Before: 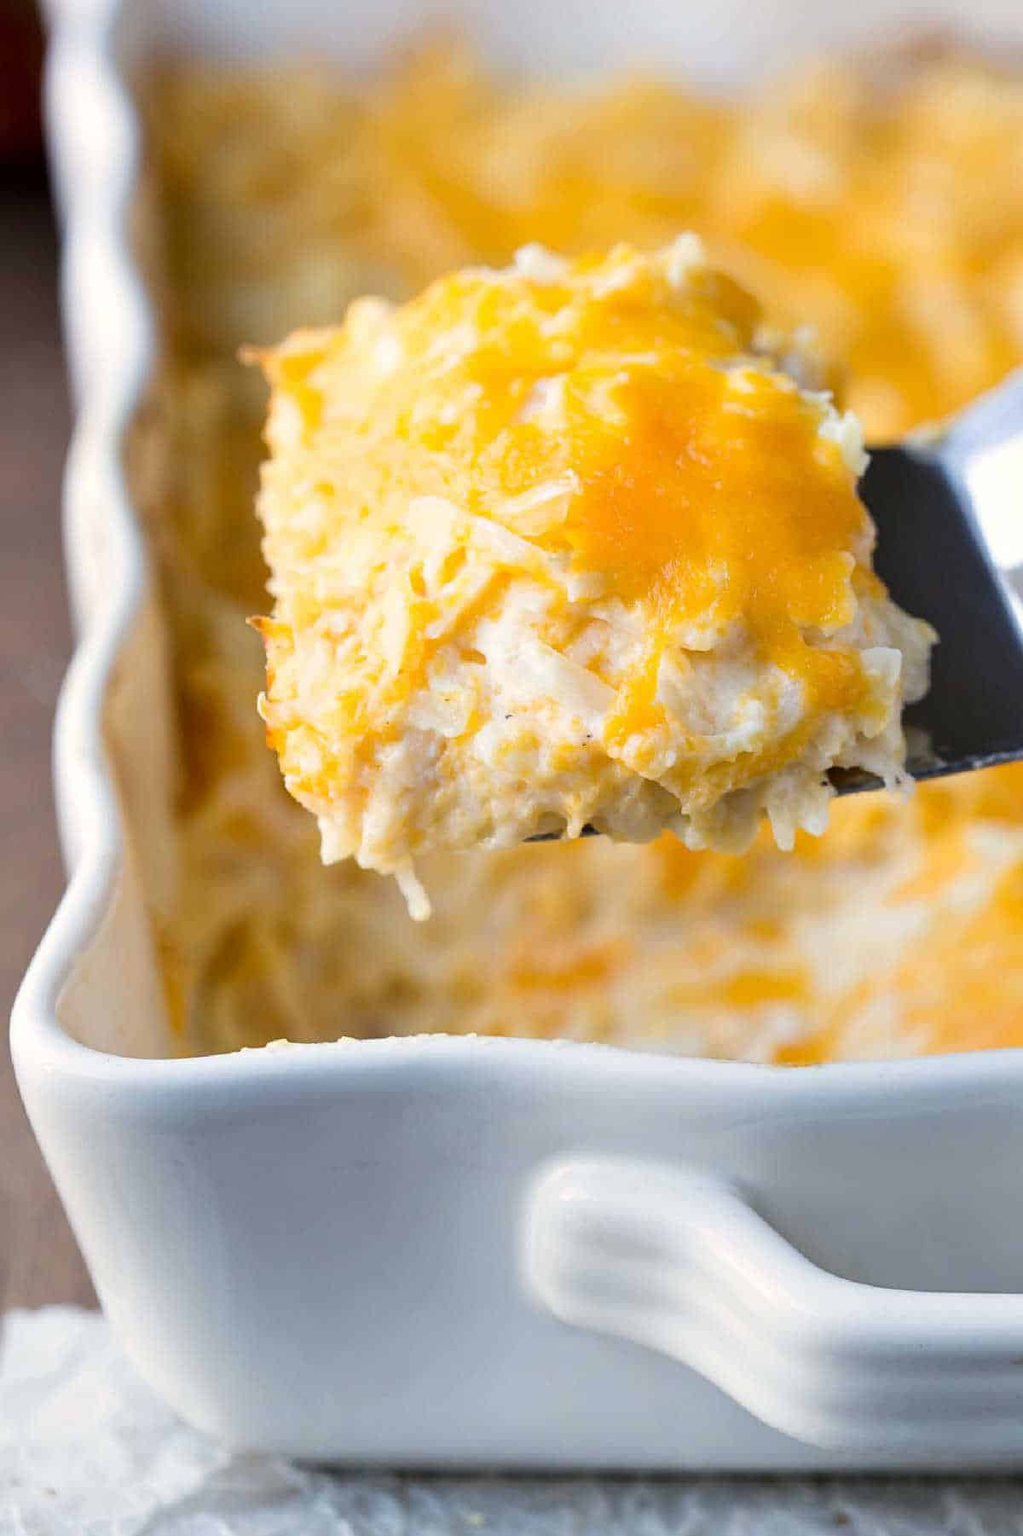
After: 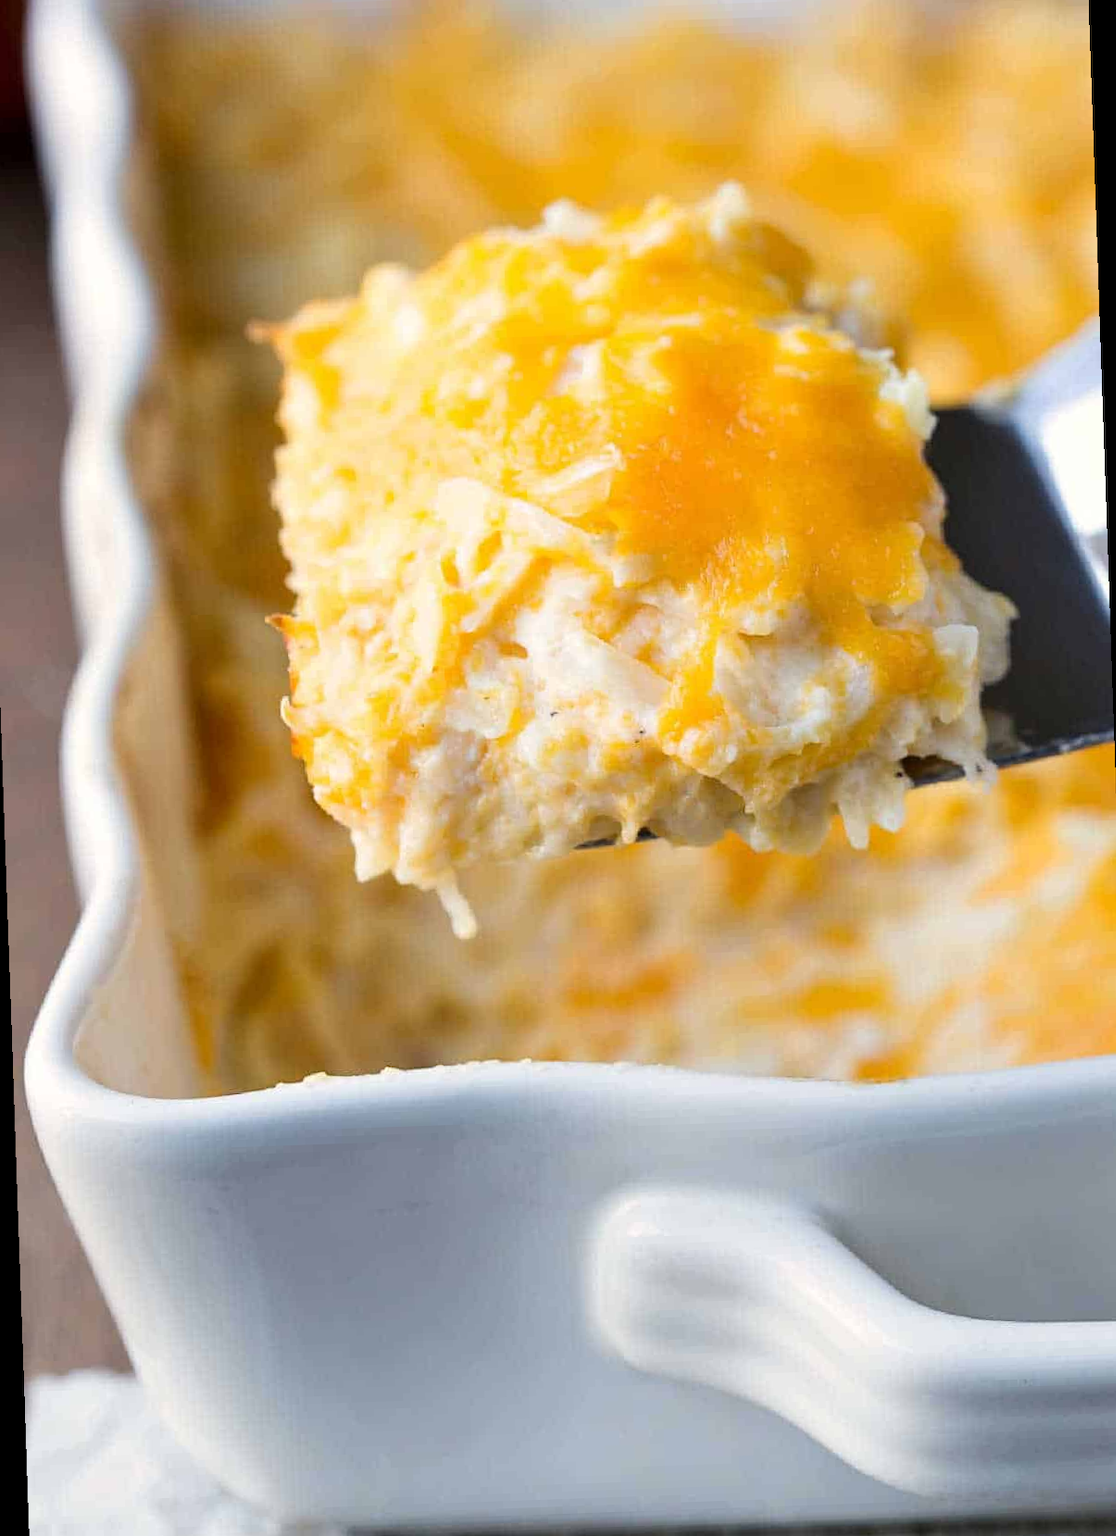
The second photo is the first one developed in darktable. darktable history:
crop: top 0.05%, bottom 0.098%
rotate and perspective: rotation -2°, crop left 0.022, crop right 0.978, crop top 0.049, crop bottom 0.951
